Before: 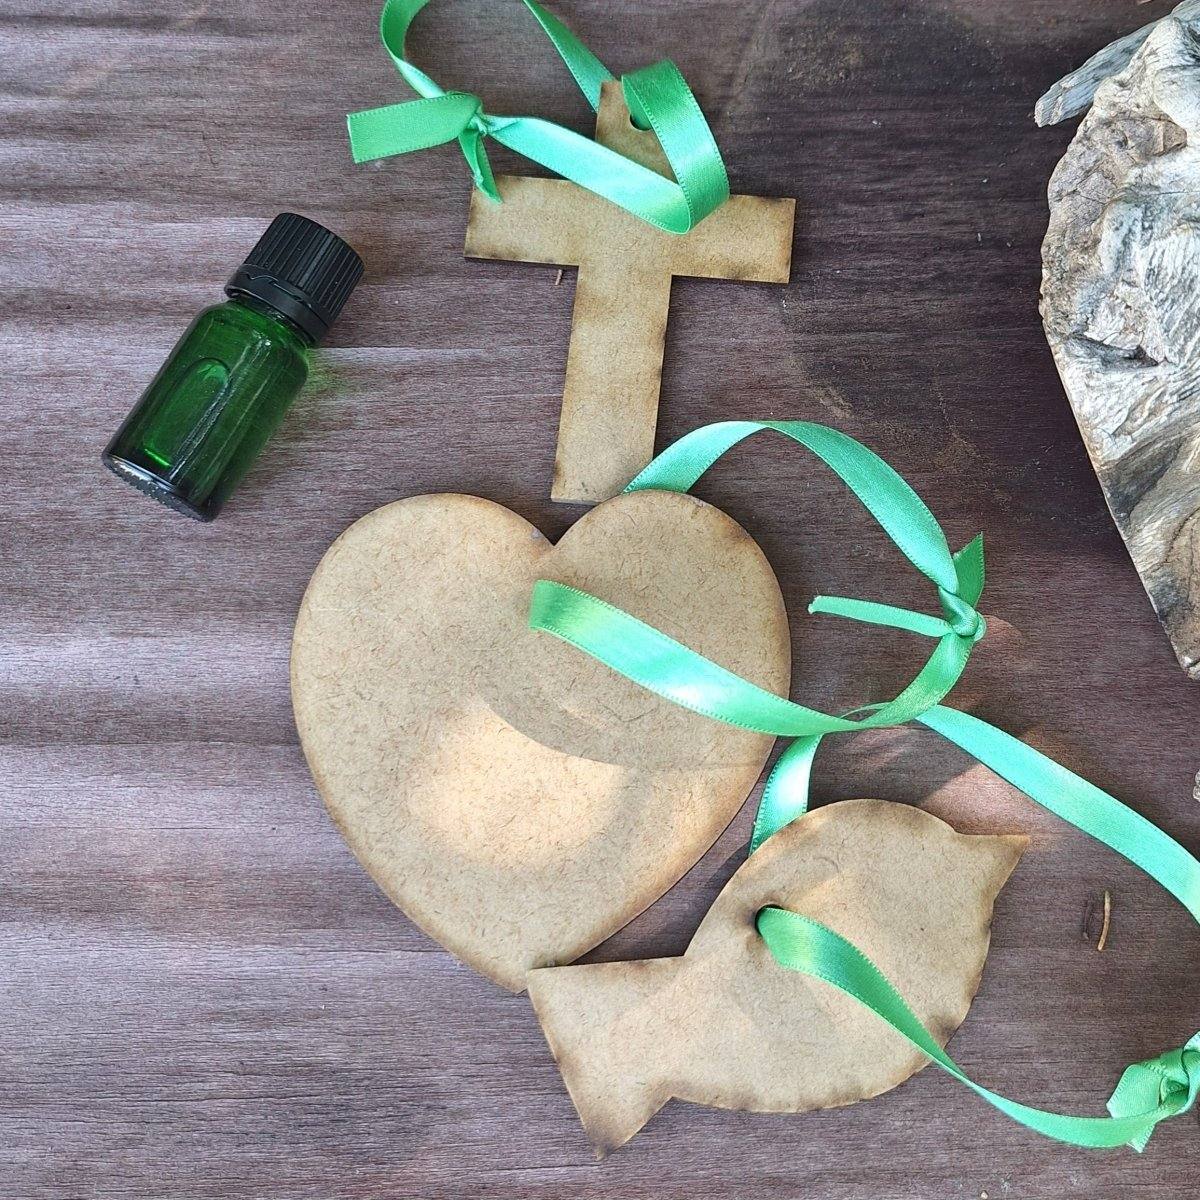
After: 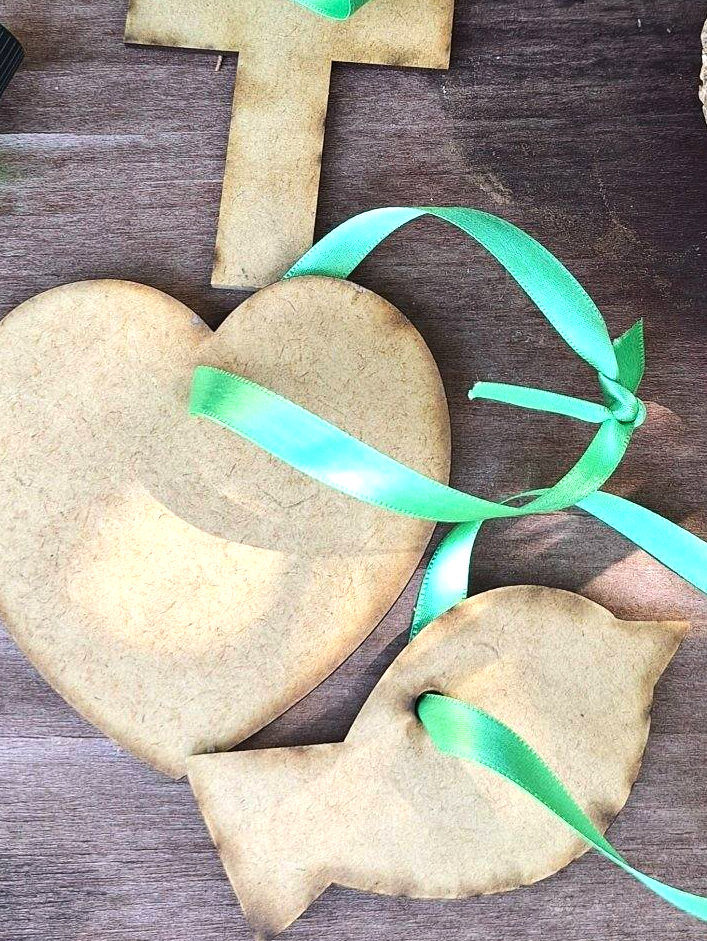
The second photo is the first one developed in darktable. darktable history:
tone equalizer: -8 EV -0.393 EV, -7 EV -0.421 EV, -6 EV -0.353 EV, -5 EV -0.227 EV, -3 EV 0.232 EV, -2 EV 0.36 EV, -1 EV 0.369 EV, +0 EV 0.426 EV, edges refinement/feathering 500, mask exposure compensation -1.57 EV, preserve details no
contrast brightness saturation: contrast 0.096, brightness 0.025, saturation 0.088
crop and rotate: left 28.409%, top 17.88%, right 12.634%, bottom 3.698%
